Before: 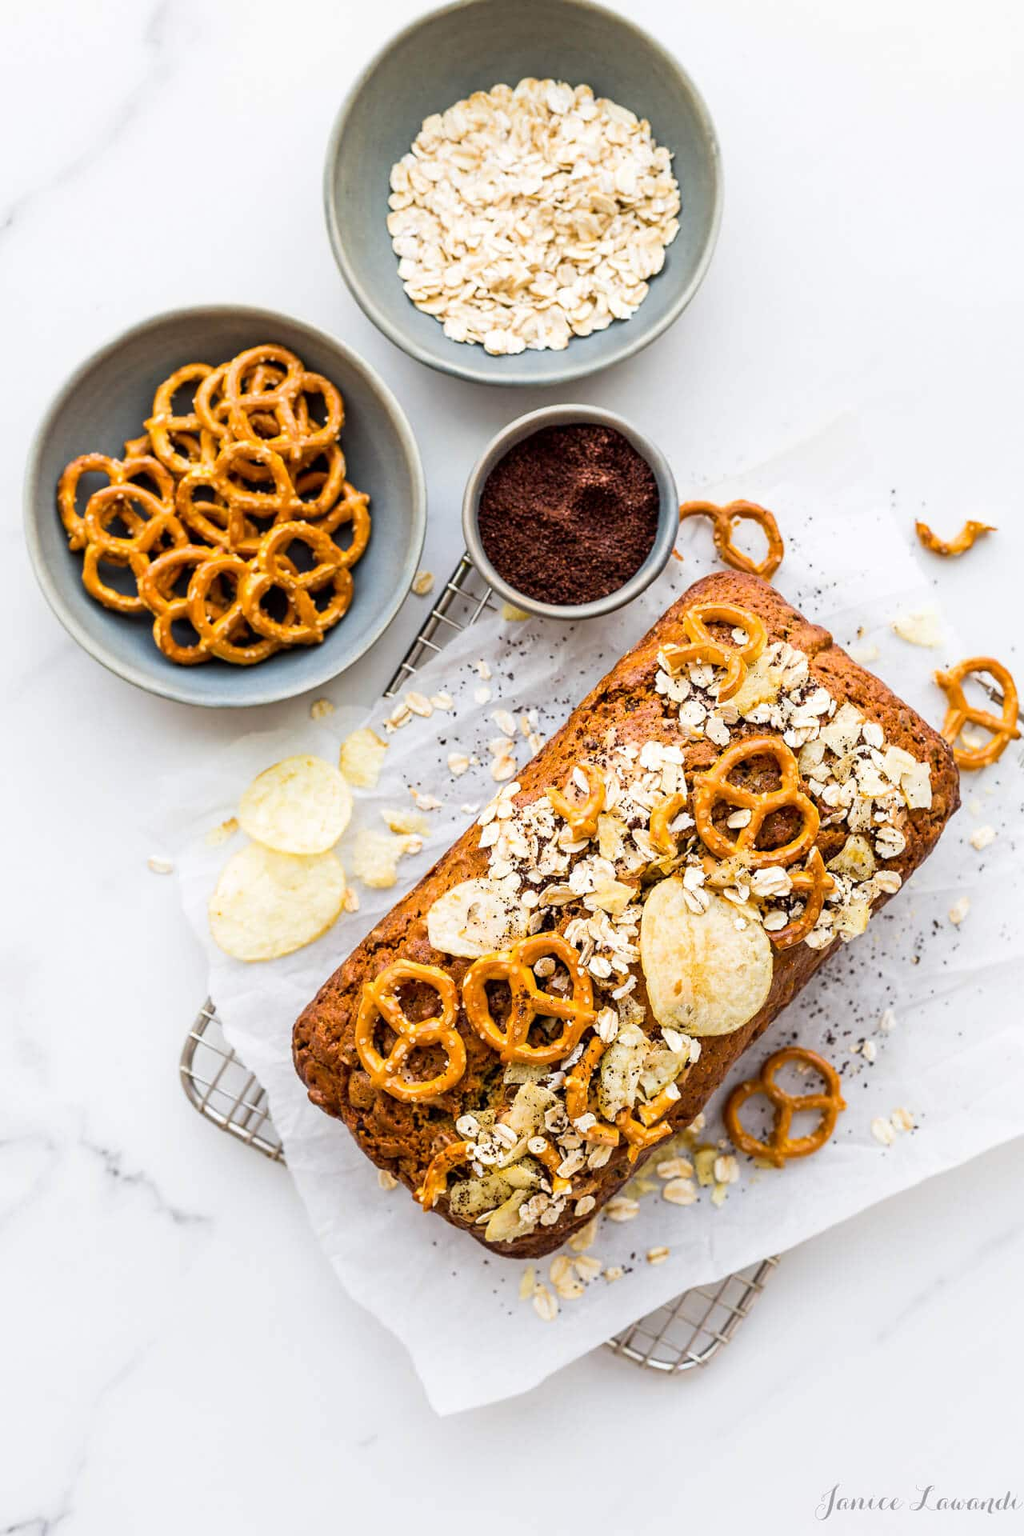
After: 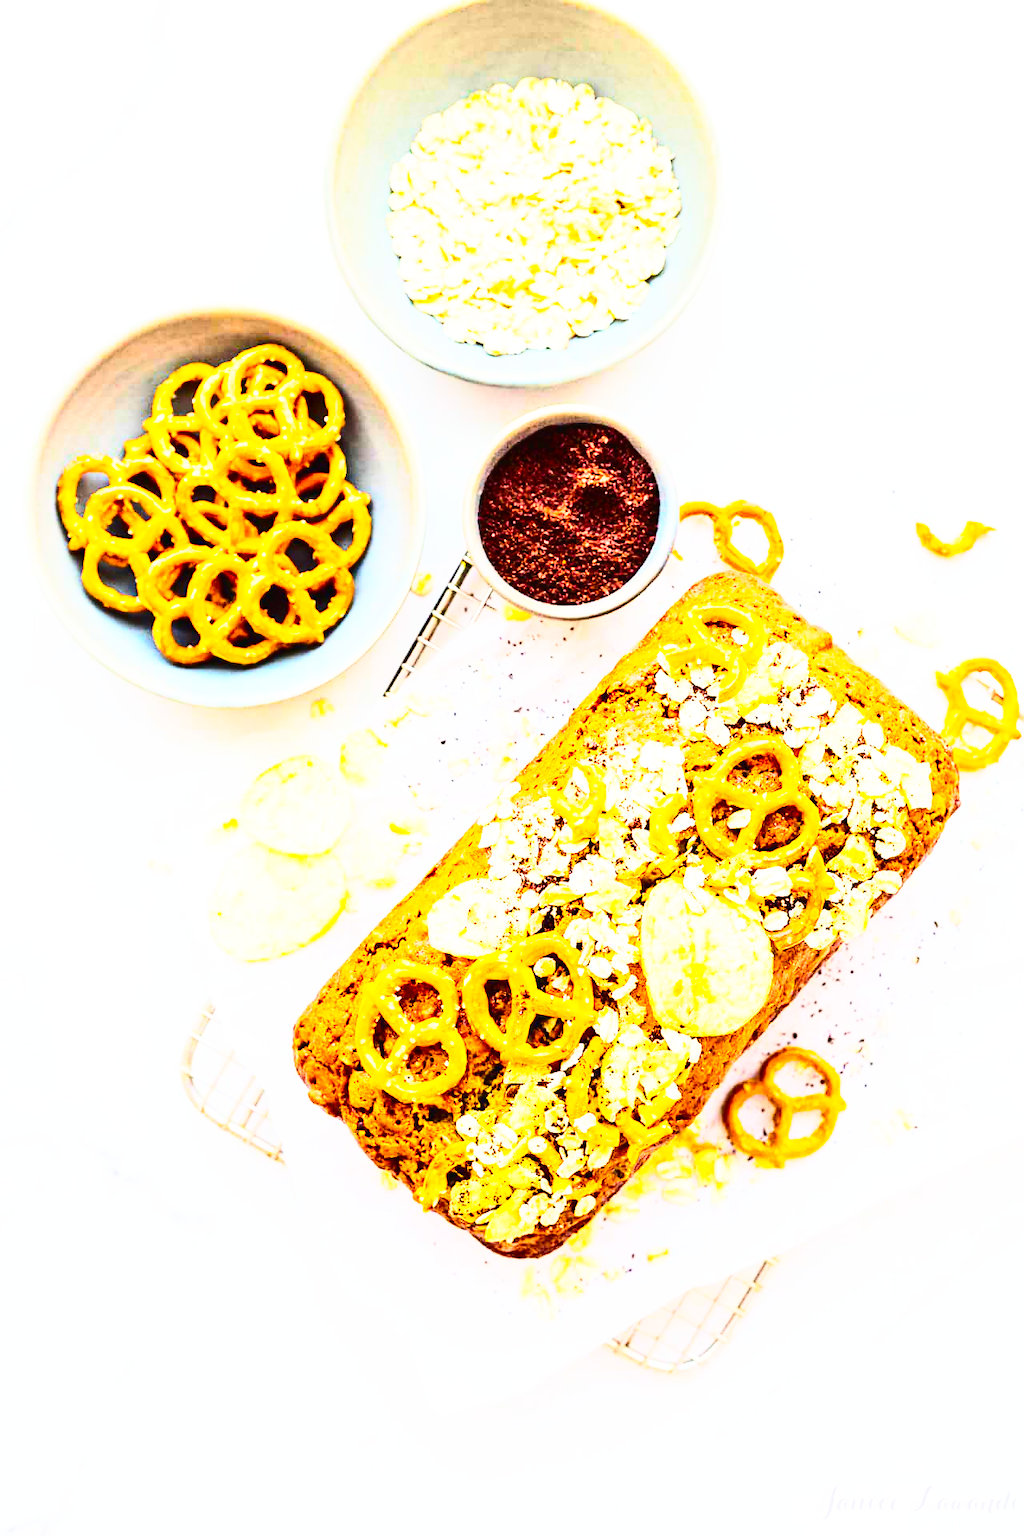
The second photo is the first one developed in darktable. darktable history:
tone equalizer: -7 EV 0.154 EV, -6 EV 0.614 EV, -5 EV 1.14 EV, -4 EV 1.32 EV, -3 EV 1.15 EV, -2 EV 0.6 EV, -1 EV 0.162 EV, edges refinement/feathering 500, mask exposure compensation -1.57 EV, preserve details guided filter
color balance rgb: global offset › luminance 0.734%, linear chroma grading › shadows 16.162%, perceptual saturation grading › global saturation 25.236%, global vibrance 11.097%
contrast brightness saturation: contrast 0.403, brightness 0.104, saturation 0.207
base curve: curves: ch0 [(0, 0) (0.005, 0.002) (0.193, 0.295) (0.399, 0.664) (0.75, 0.928) (1, 1)], preserve colors none
